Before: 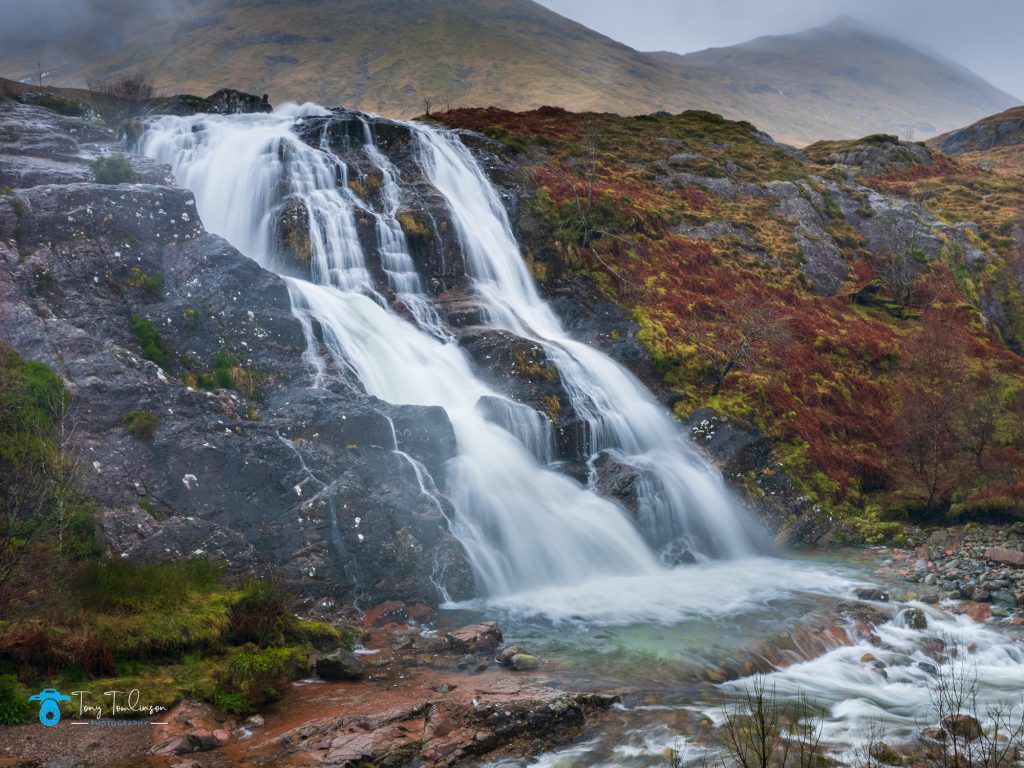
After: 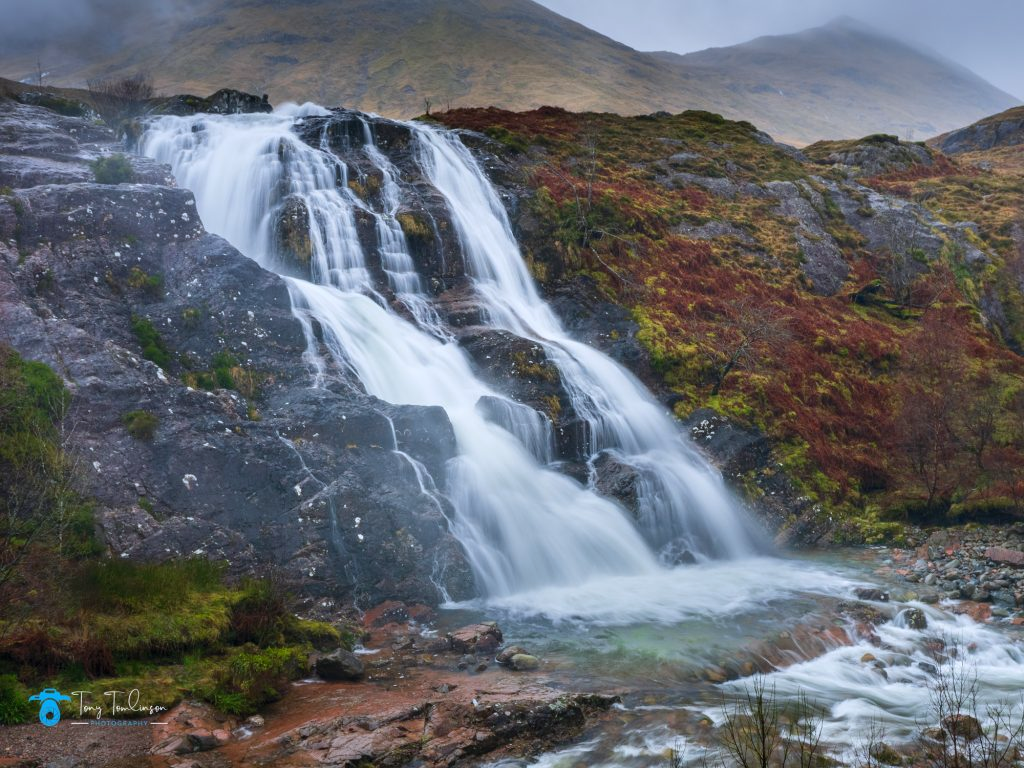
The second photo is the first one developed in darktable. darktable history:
white balance: red 0.976, blue 1.04
fill light: on, module defaults
